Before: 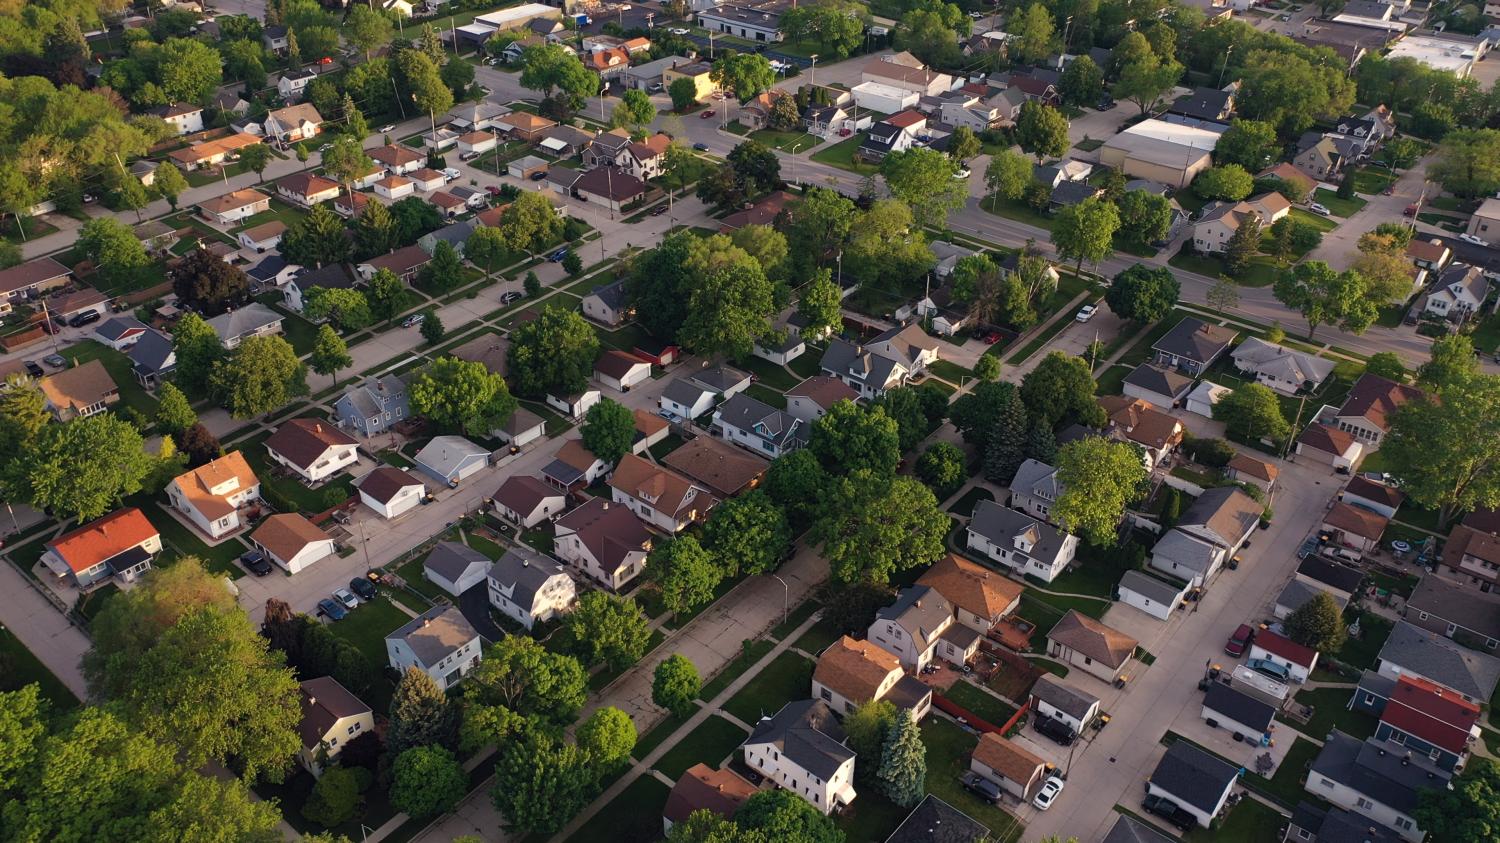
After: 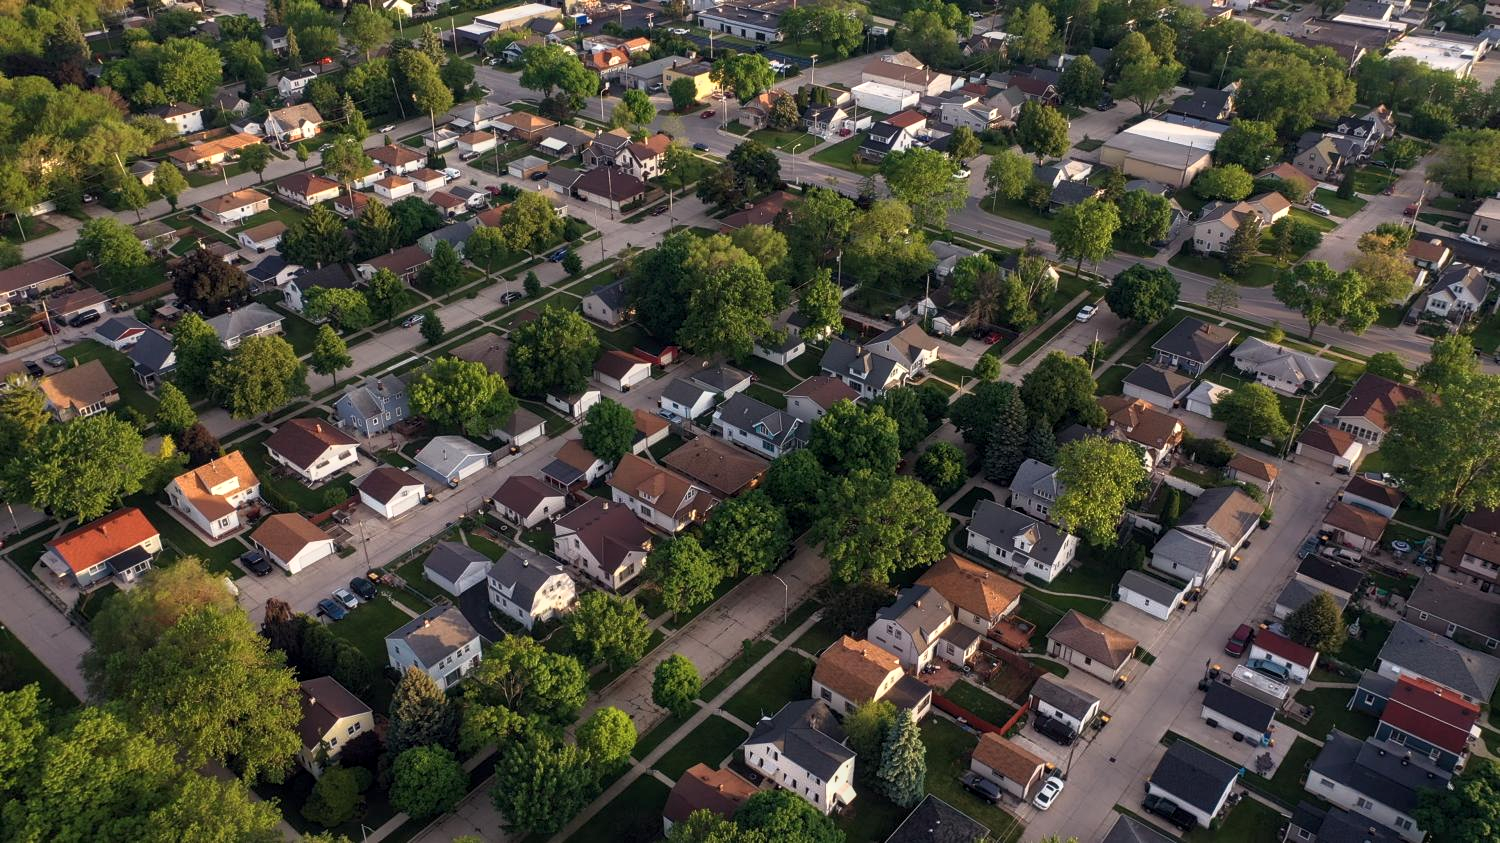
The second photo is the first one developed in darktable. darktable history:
base curve: curves: ch0 [(0, 0) (0.257, 0.25) (0.482, 0.586) (0.757, 0.871) (1, 1)]
local contrast: on, module defaults
